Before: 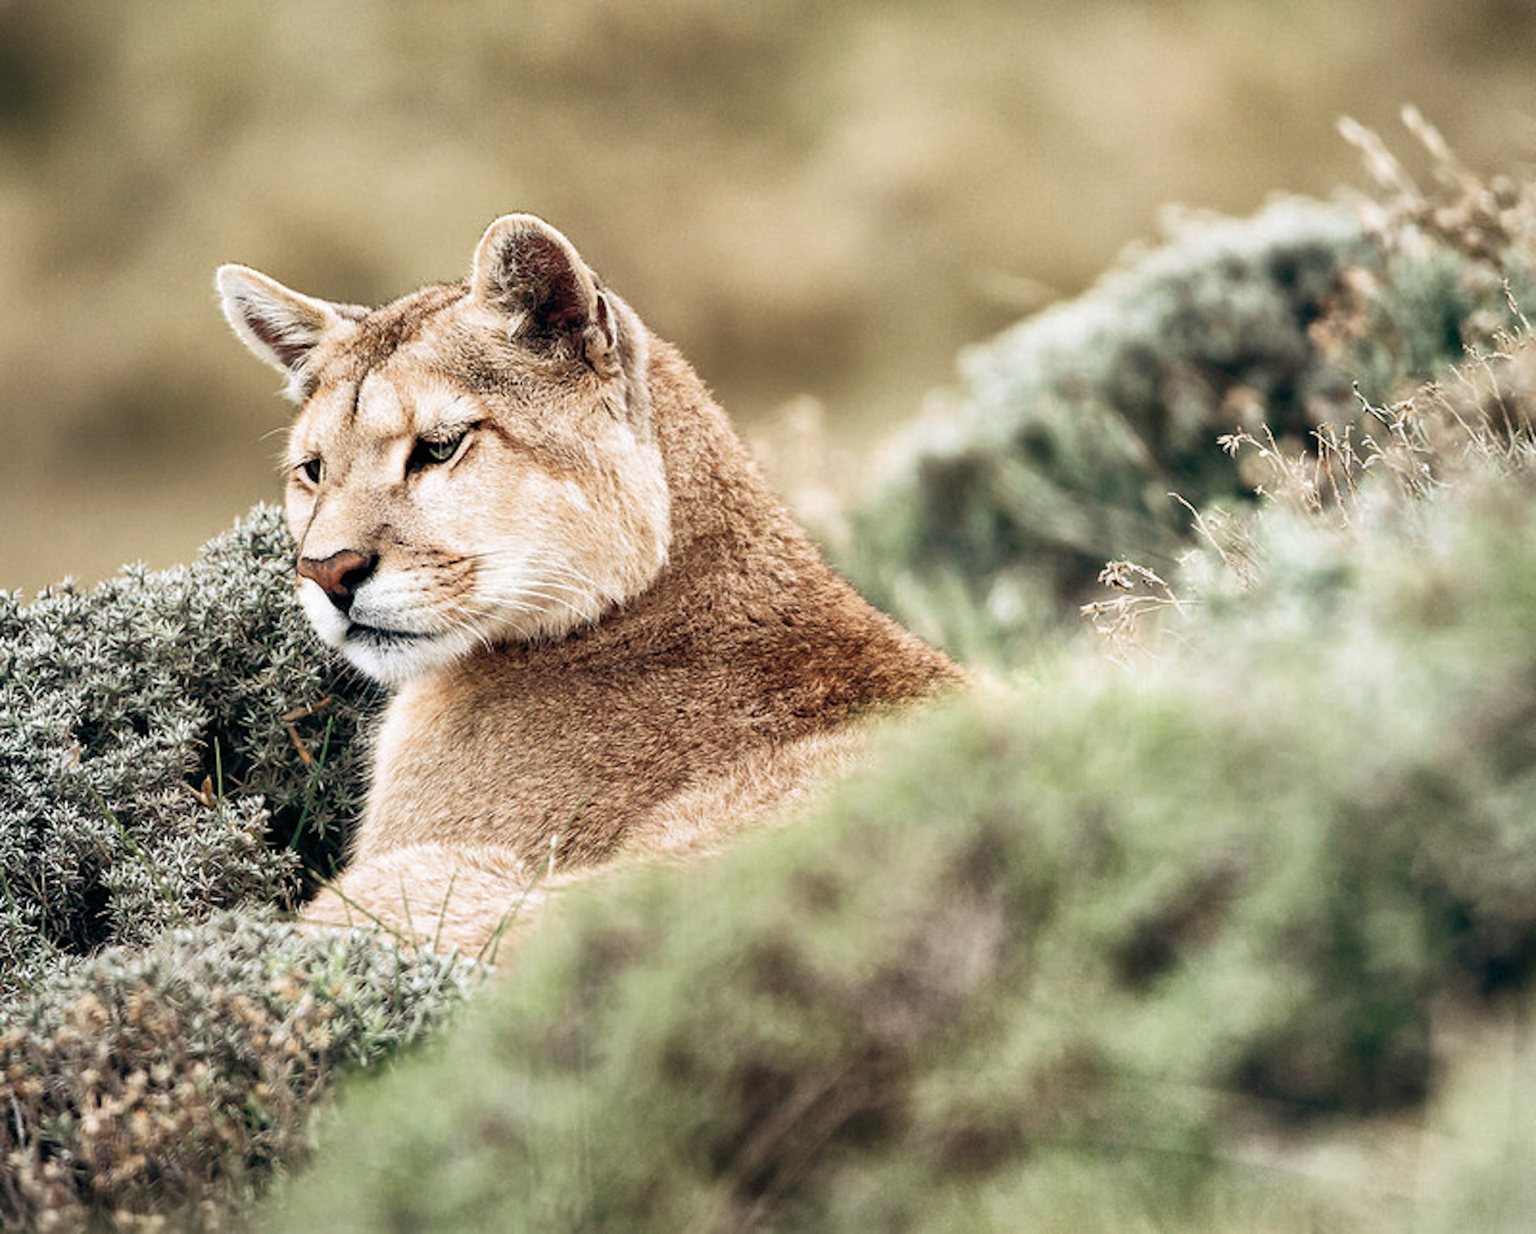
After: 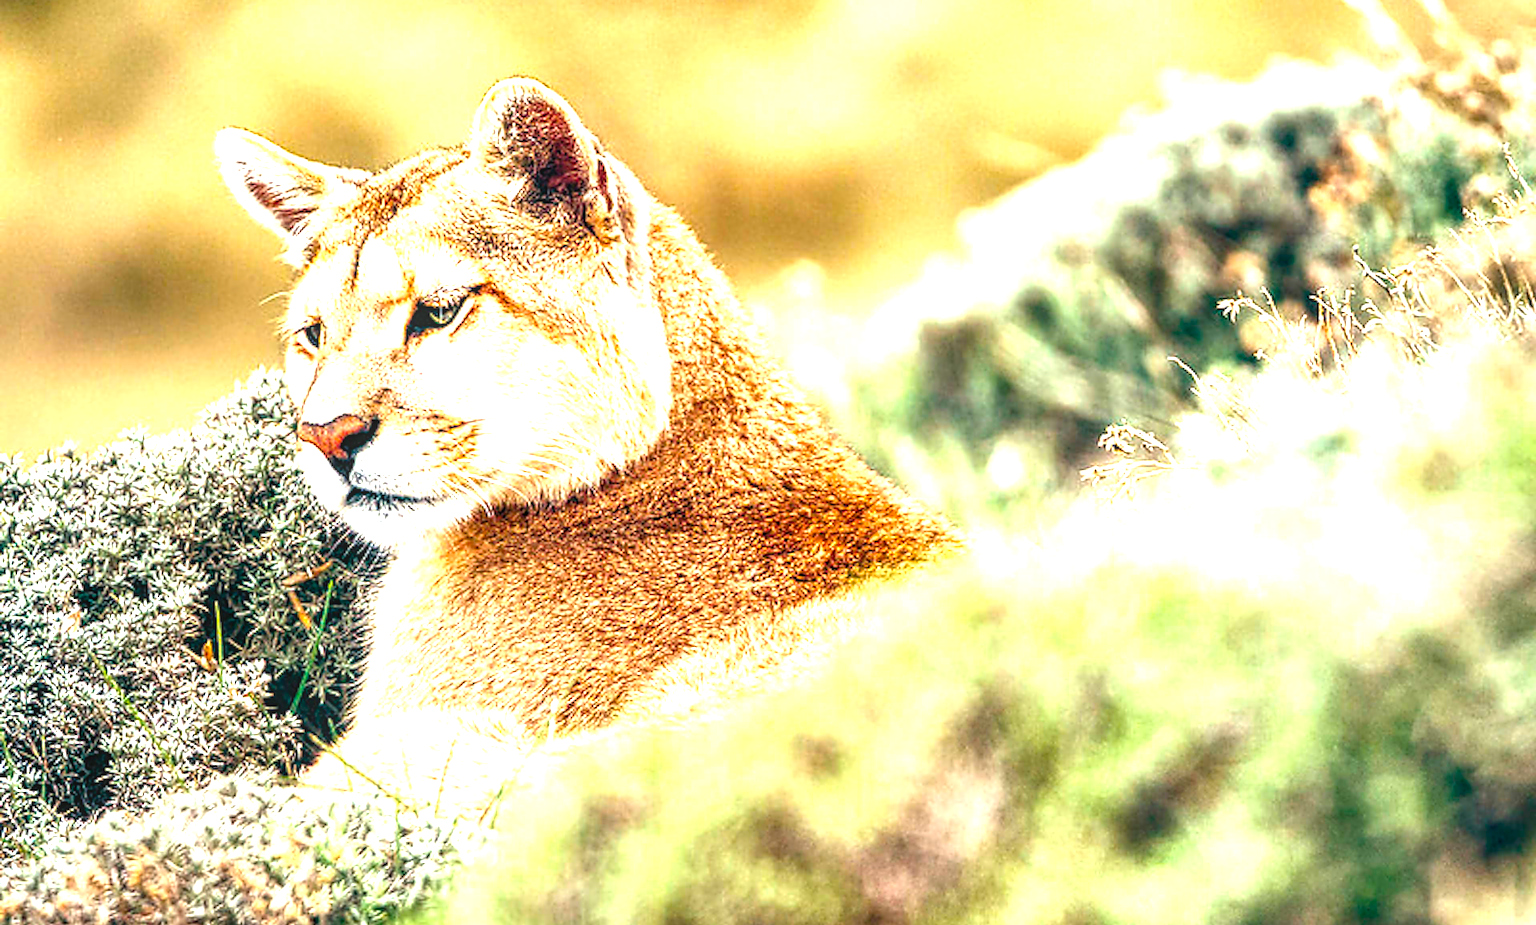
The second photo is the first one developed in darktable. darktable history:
crop: top 11.038%, bottom 13.962%
color zones: curves: ch0 [(0, 0.613) (0.01, 0.613) (0.245, 0.448) (0.498, 0.529) (0.642, 0.665) (0.879, 0.777) (0.99, 0.613)]; ch1 [(0, 0) (0.143, 0) (0.286, 0) (0.429, 0) (0.571, 0) (0.714, 0) (0.857, 0)], mix -93.41%
contrast brightness saturation: contrast 0.08, saturation 0.2
color balance rgb: perceptual saturation grading › global saturation 34.05%, global vibrance 5.56%
contrast equalizer: y [[0.5, 0.5, 0.5, 0.515, 0.749, 0.84], [0.5 ×6], [0.5 ×6], [0, 0, 0, 0.001, 0.067, 0.262], [0 ×6]]
local contrast: highlights 55%, shadows 52%, detail 130%, midtone range 0.452
exposure: black level correction 0, exposure 1.45 EV, compensate exposure bias true, compensate highlight preservation false
